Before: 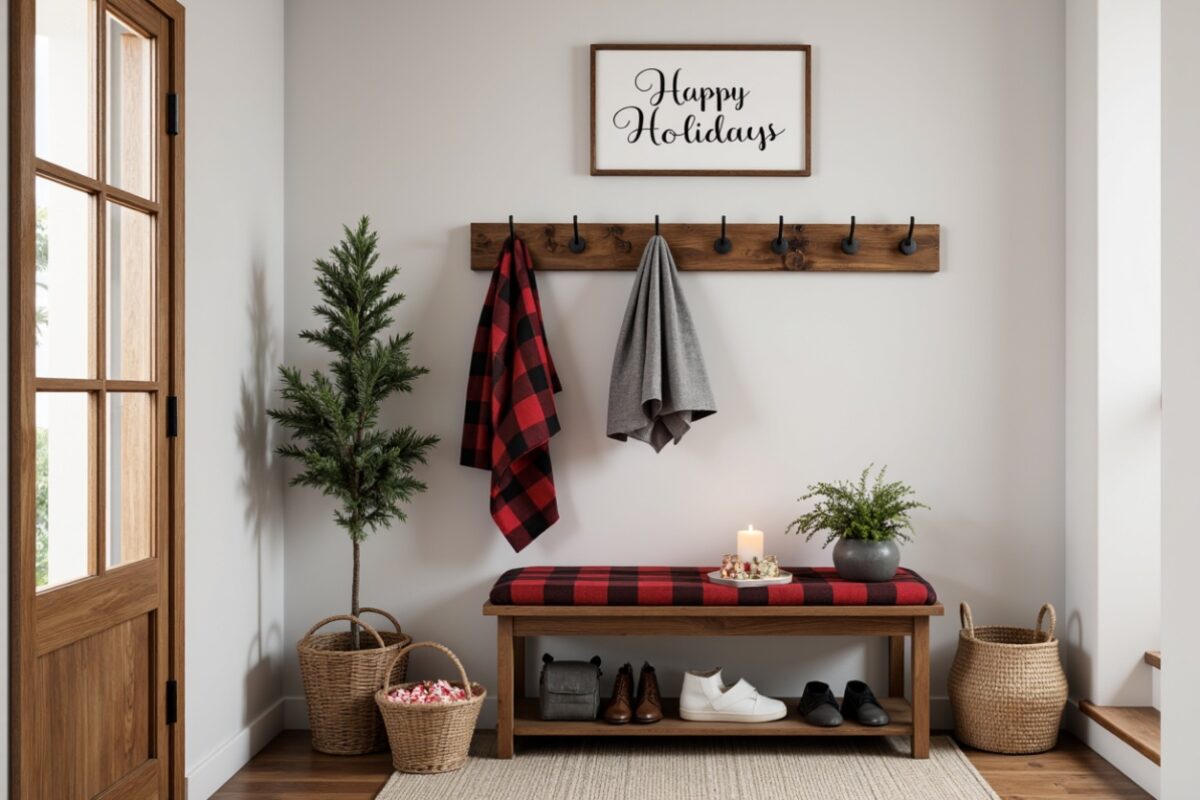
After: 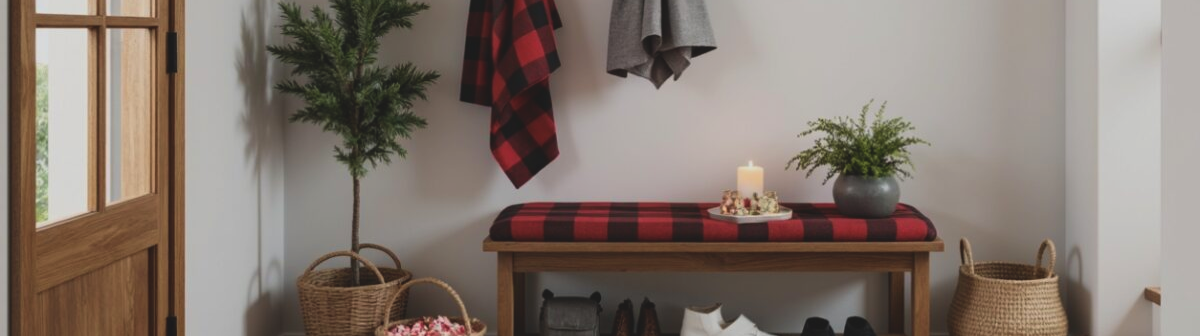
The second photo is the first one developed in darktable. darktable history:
velvia: on, module defaults
crop: top 45.551%, bottom 12.262%
exposure: black level correction -0.015, exposure -0.5 EV, compensate highlight preservation false
